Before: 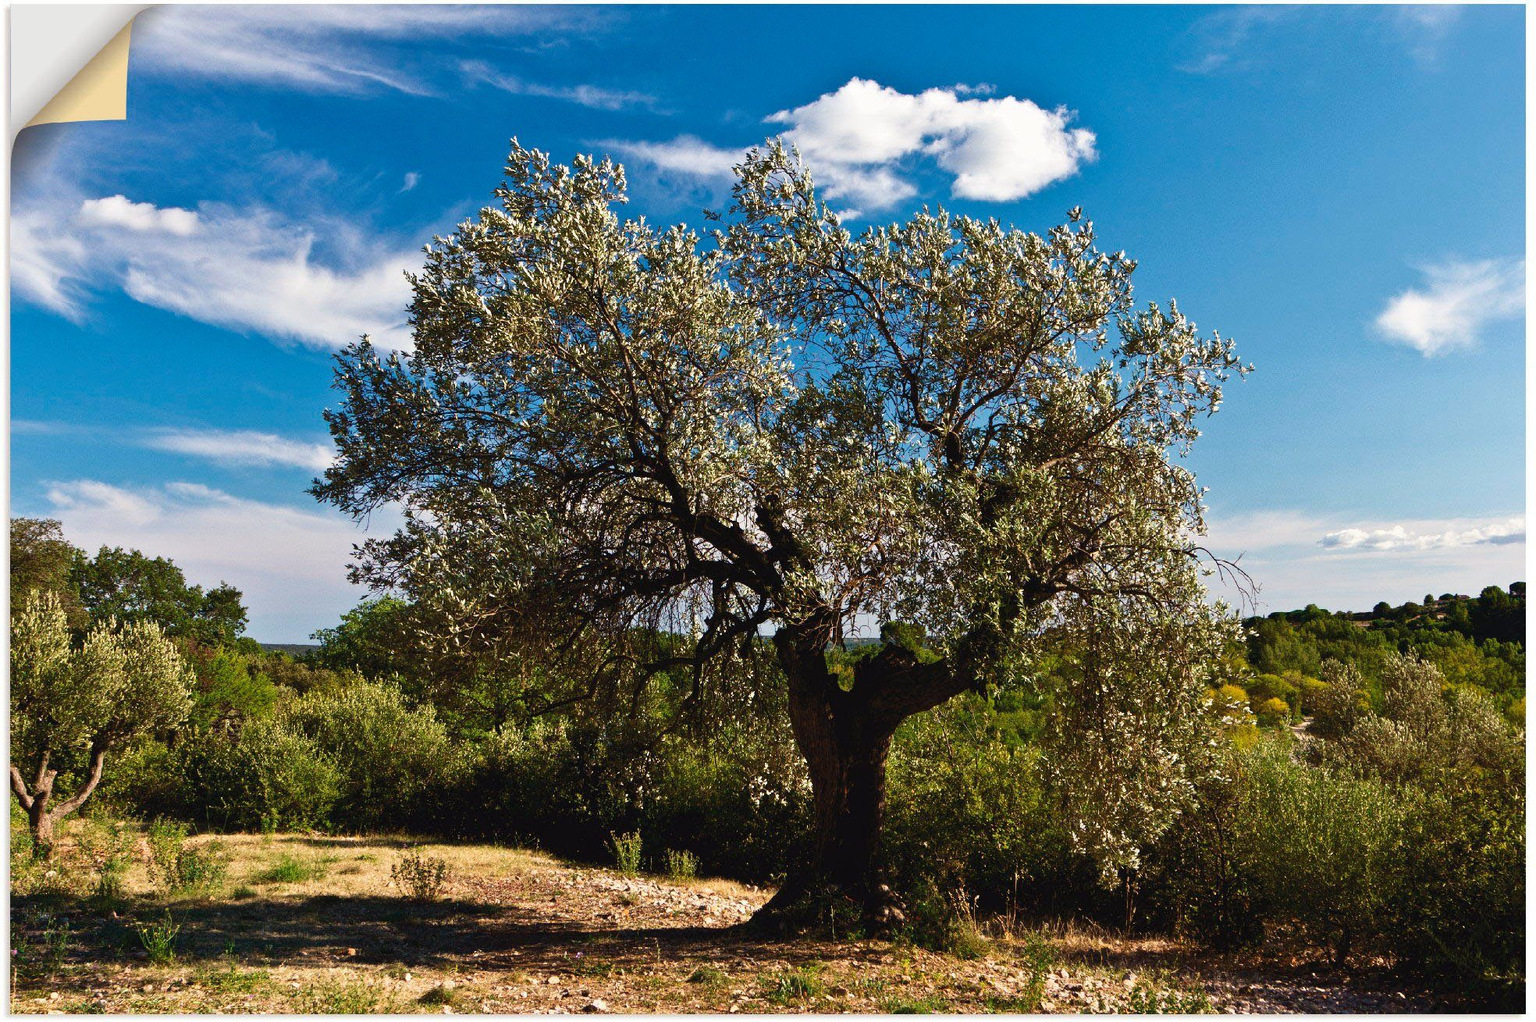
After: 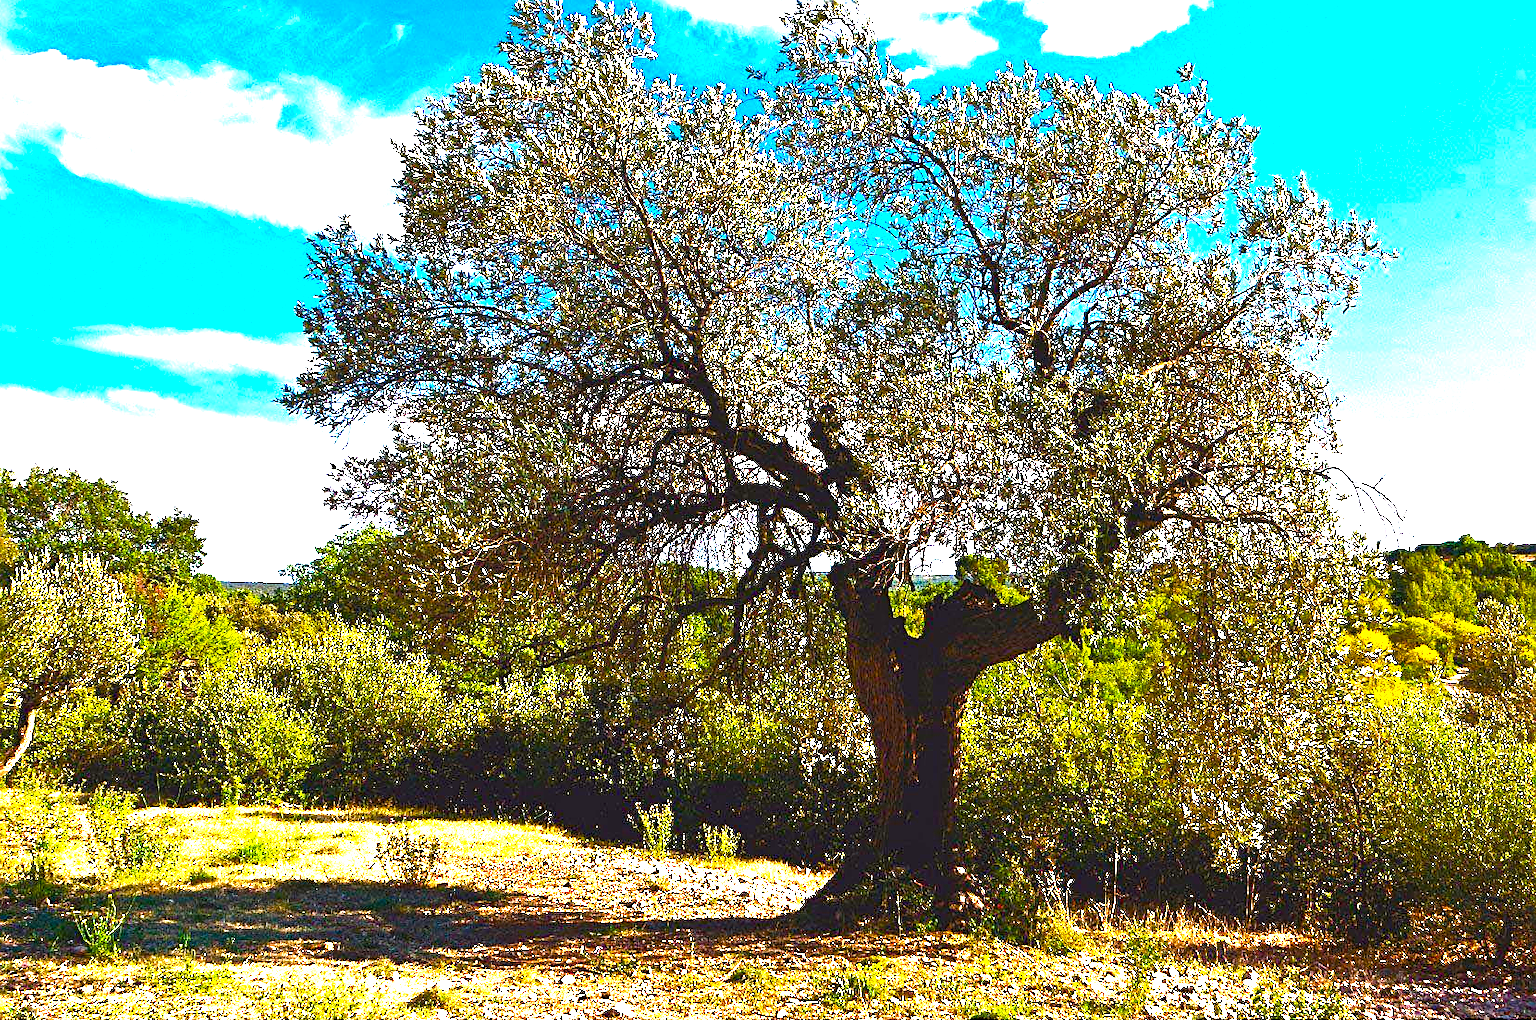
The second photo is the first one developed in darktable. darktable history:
color balance rgb: linear chroma grading › global chroma 15.276%, perceptual saturation grading › global saturation 20%, perceptual saturation grading › highlights -24.76%, perceptual saturation grading › shadows 50.082%, perceptual brilliance grading › global brilliance 29.266%, global vibrance 20%
exposure: black level correction 0, exposure 1.199 EV, compensate exposure bias true, compensate highlight preservation false
crop and rotate: left 4.877%, top 15.016%, right 10.688%
sharpen: on, module defaults
